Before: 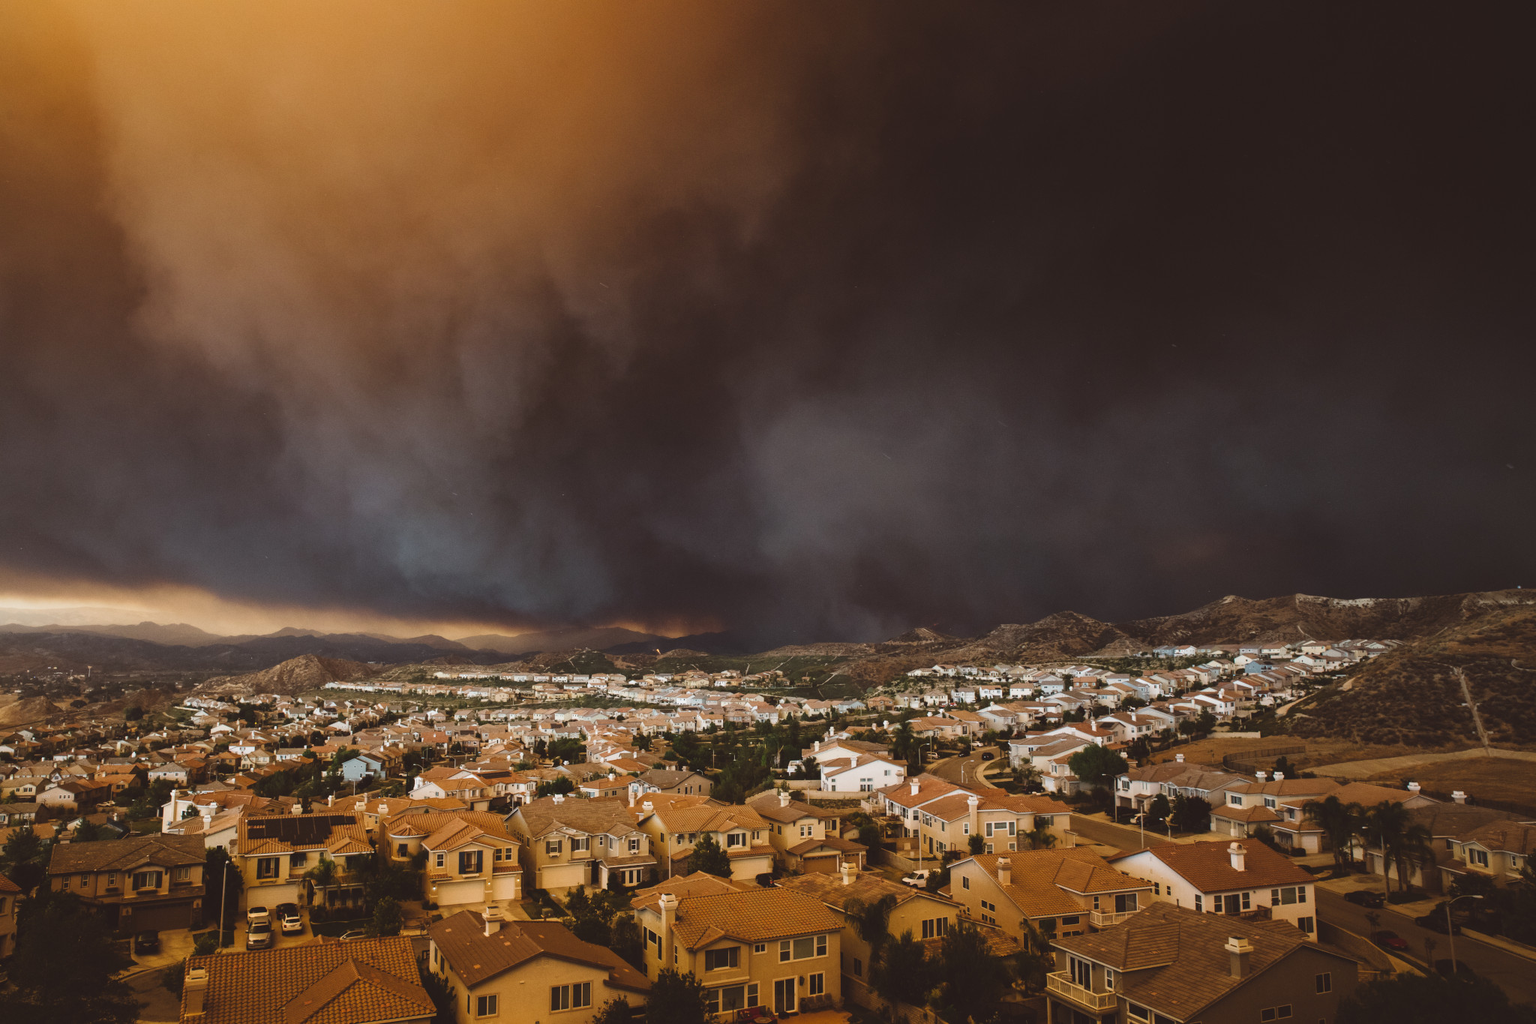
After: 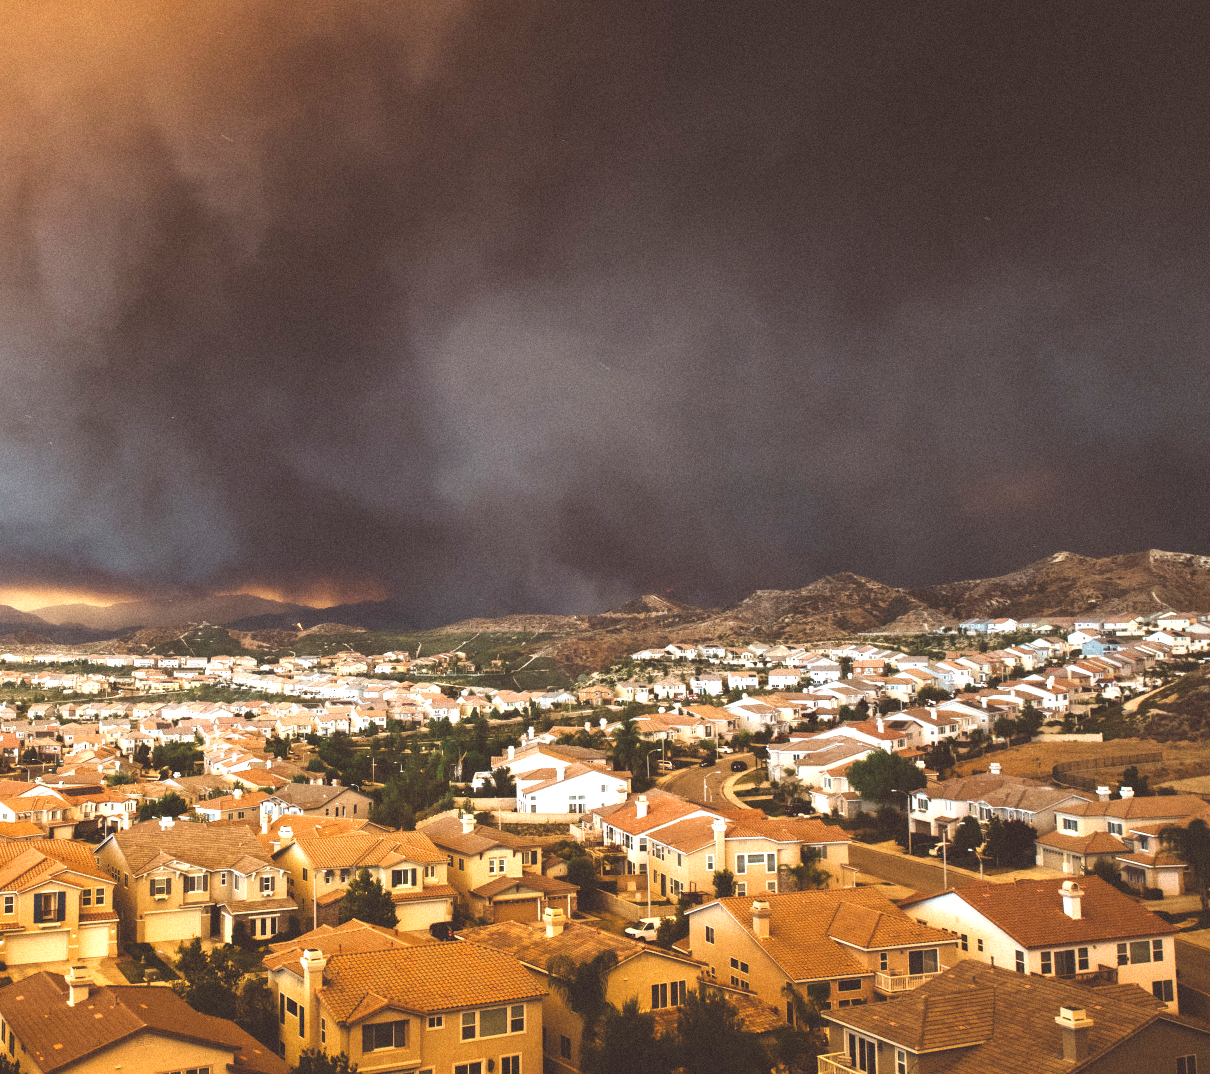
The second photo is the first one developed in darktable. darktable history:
exposure: black level correction 0, exposure 1.2 EV, compensate highlight preservation false
grain: mid-tones bias 0%
color balance: on, module defaults
crop and rotate: left 28.256%, top 17.734%, right 12.656%, bottom 3.573%
